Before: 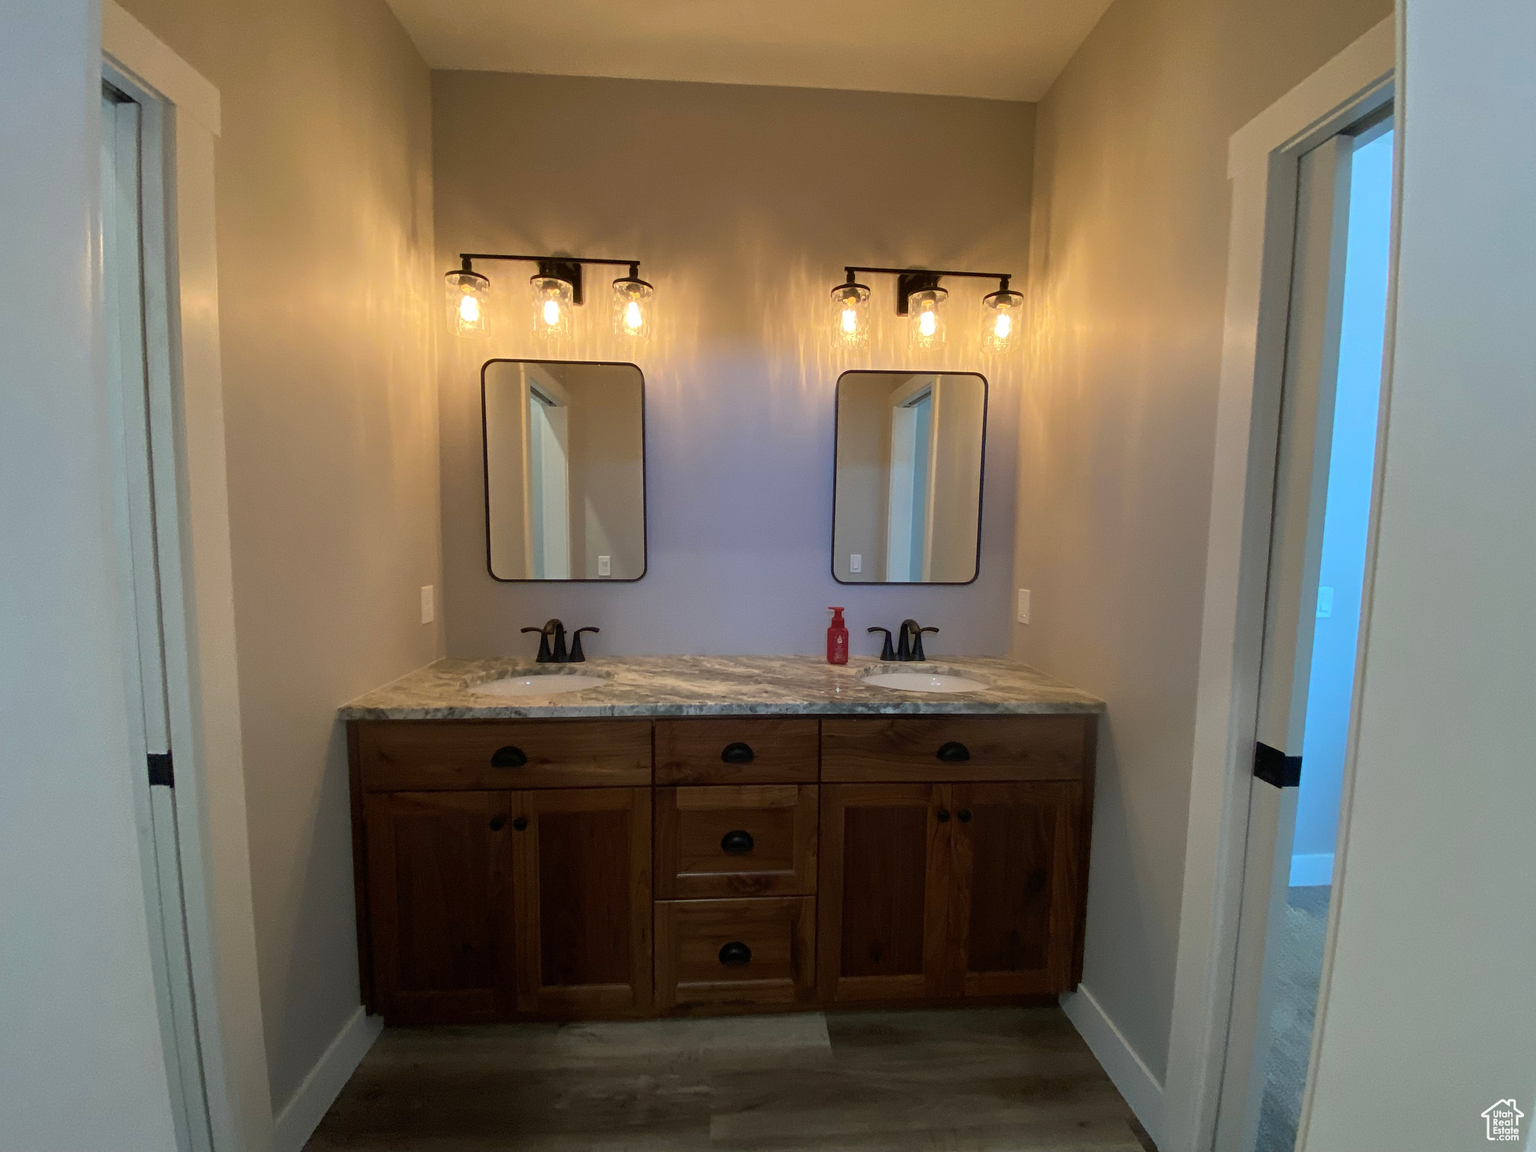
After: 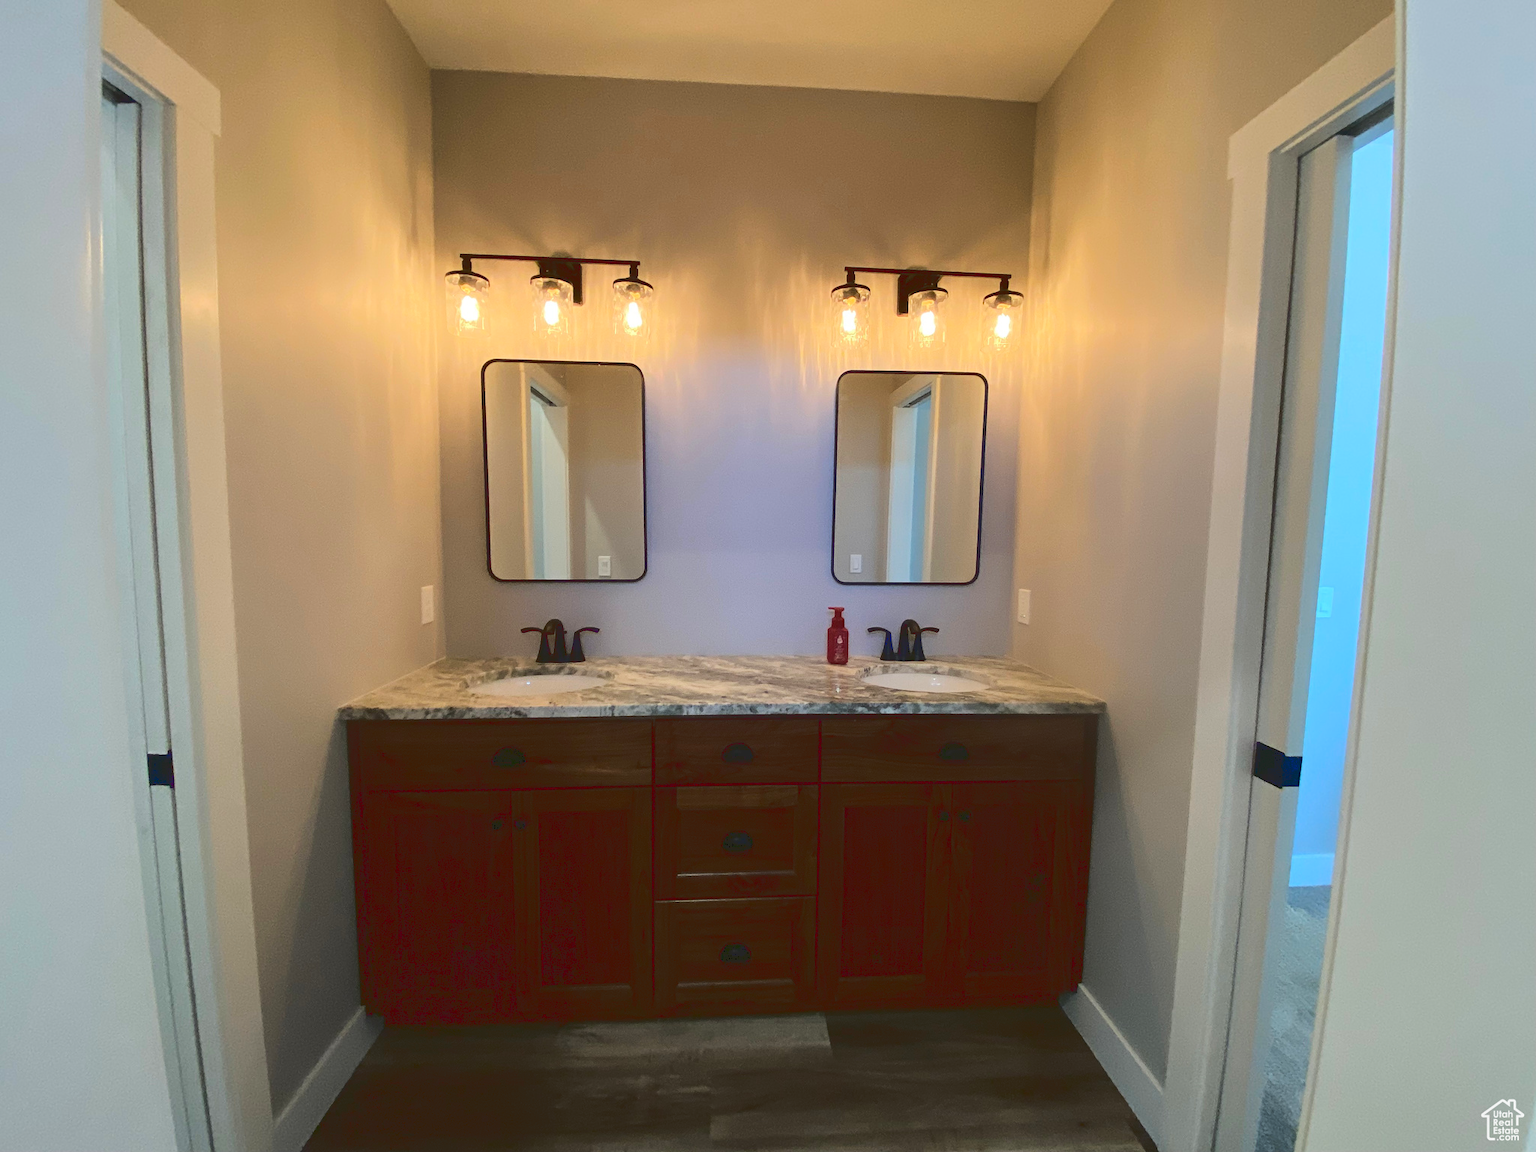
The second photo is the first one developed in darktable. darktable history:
tone curve: curves: ch0 [(0, 0) (0.003, 0.14) (0.011, 0.141) (0.025, 0.141) (0.044, 0.142) (0.069, 0.146) (0.1, 0.151) (0.136, 0.16) (0.177, 0.182) (0.224, 0.214) (0.277, 0.272) (0.335, 0.35) (0.399, 0.453) (0.468, 0.548) (0.543, 0.634) (0.623, 0.715) (0.709, 0.778) (0.801, 0.848) (0.898, 0.902) (1, 1)], color space Lab, linked channels, preserve colors none
